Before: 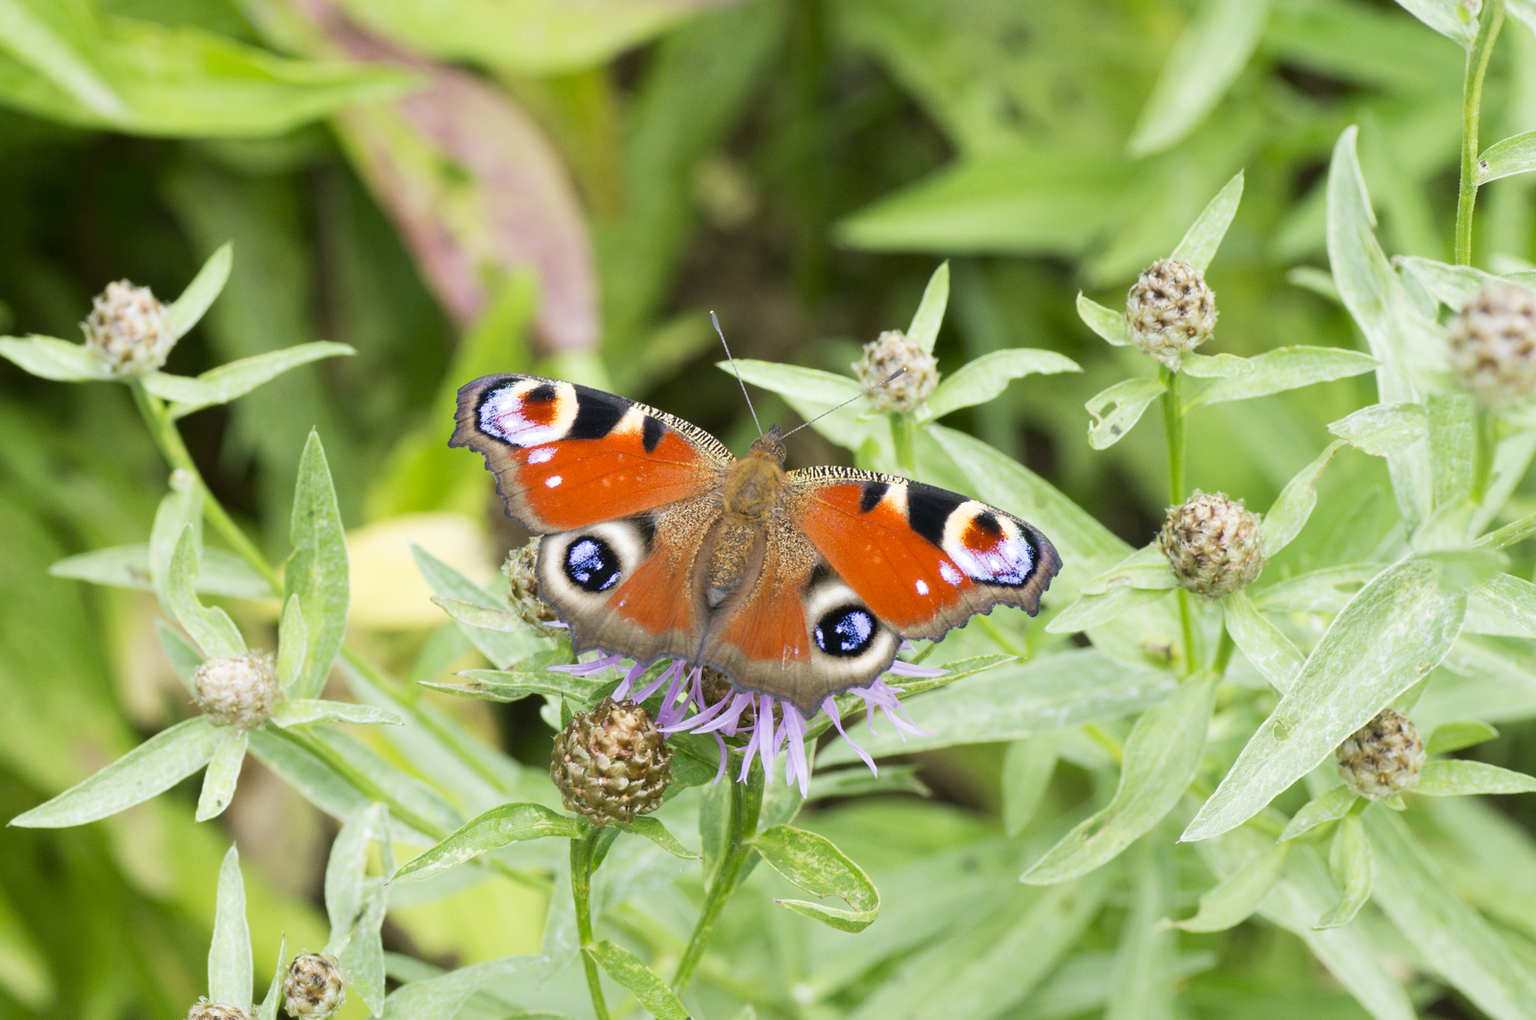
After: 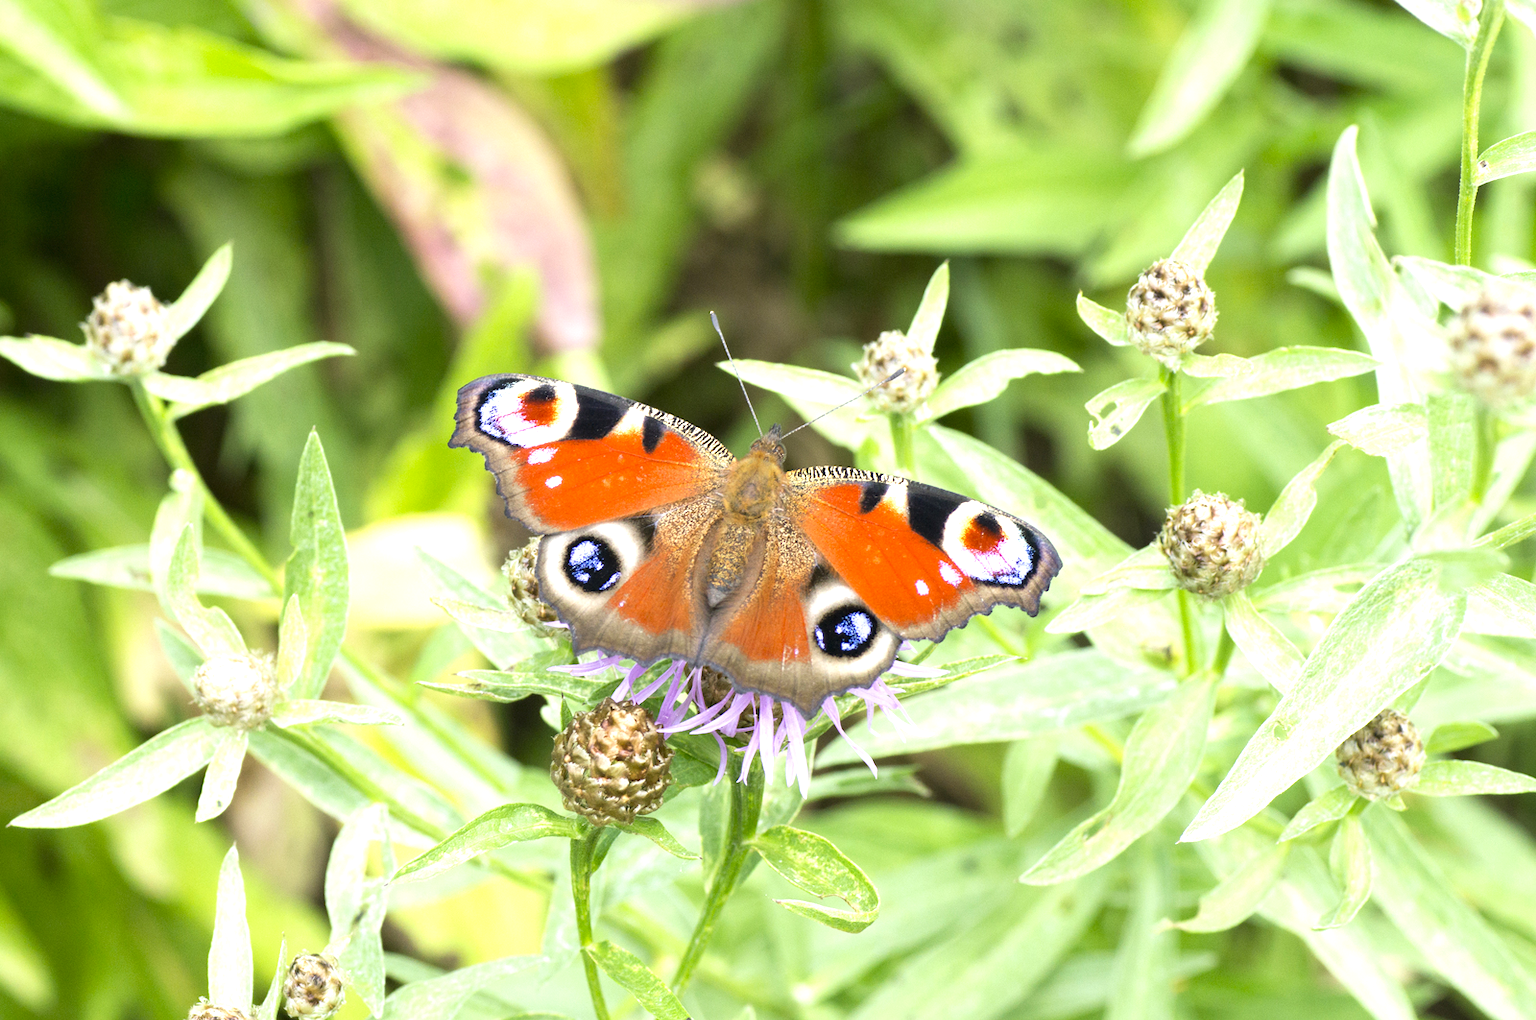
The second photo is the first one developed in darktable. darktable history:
exposure: exposure 0.16 EV, compensate highlight preservation false
levels: levels [0, 0.43, 0.859]
